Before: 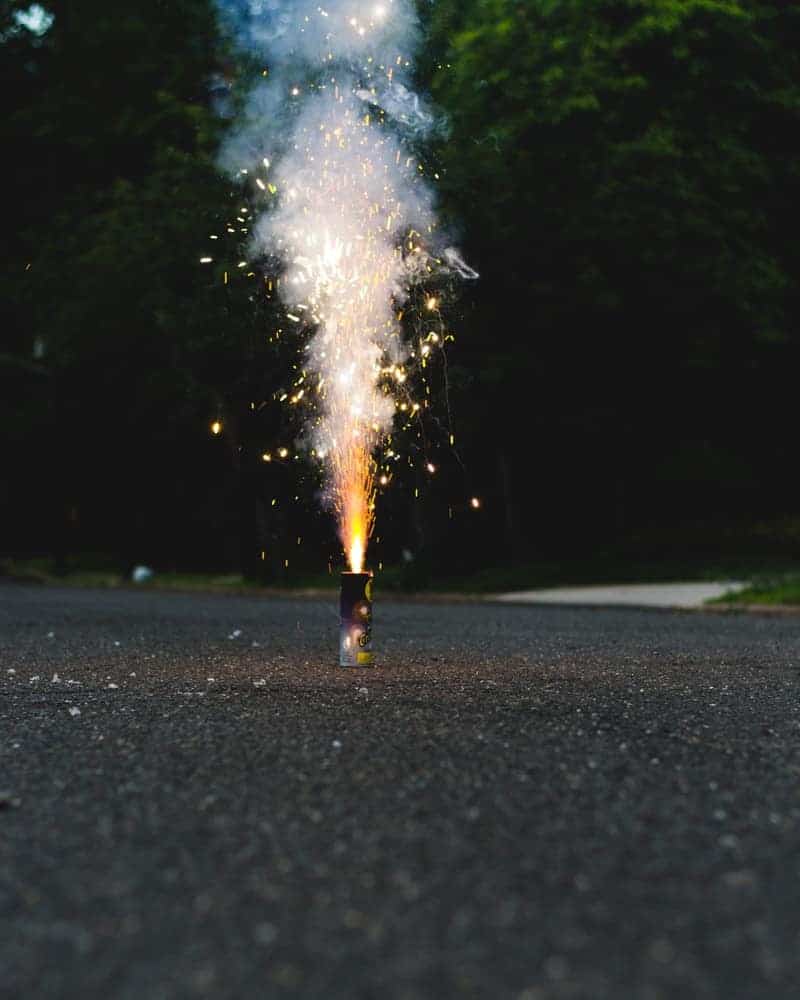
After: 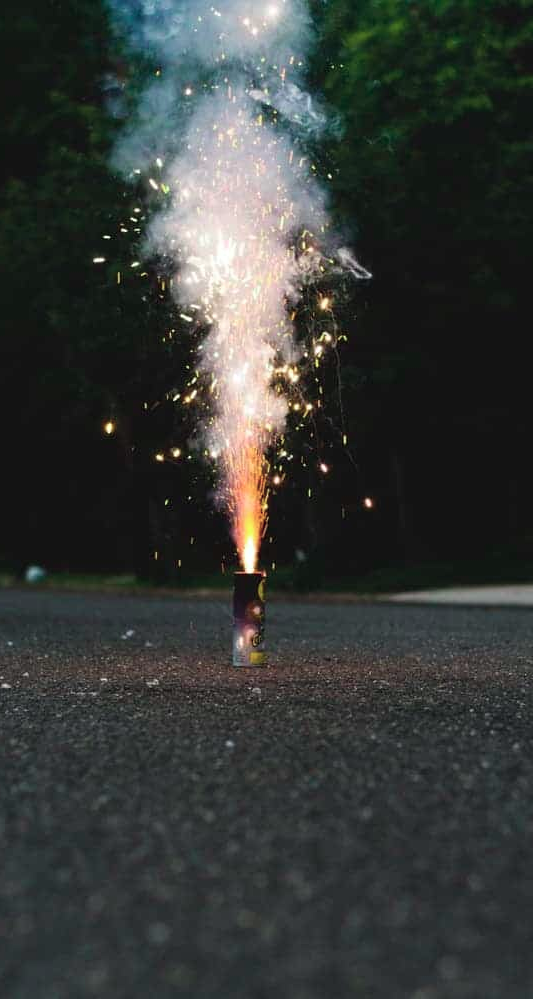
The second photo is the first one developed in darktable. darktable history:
crop and rotate: left 13.537%, right 19.796%
color contrast: blue-yellow contrast 0.62
color balance rgb: perceptual saturation grading › global saturation 20%, global vibrance 20%
